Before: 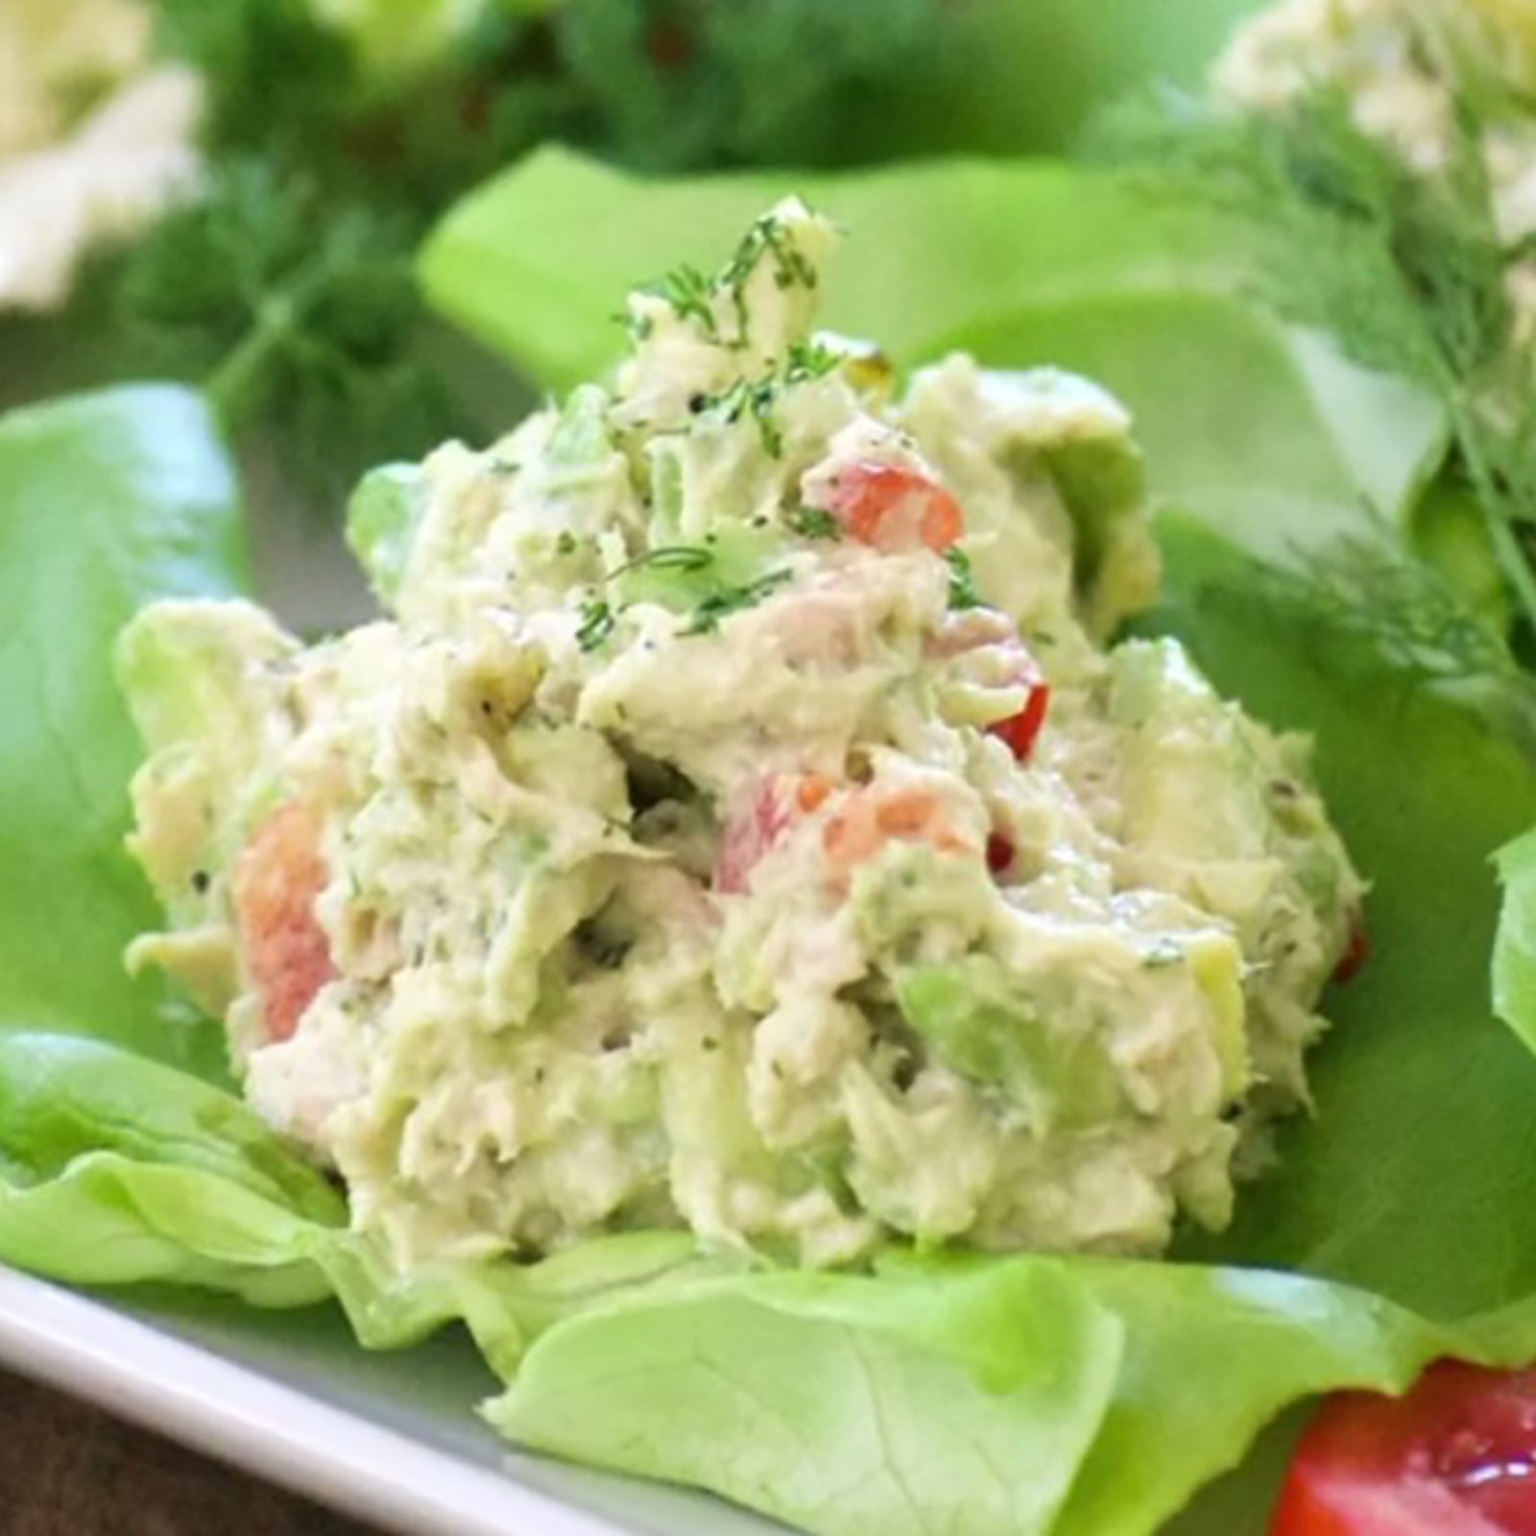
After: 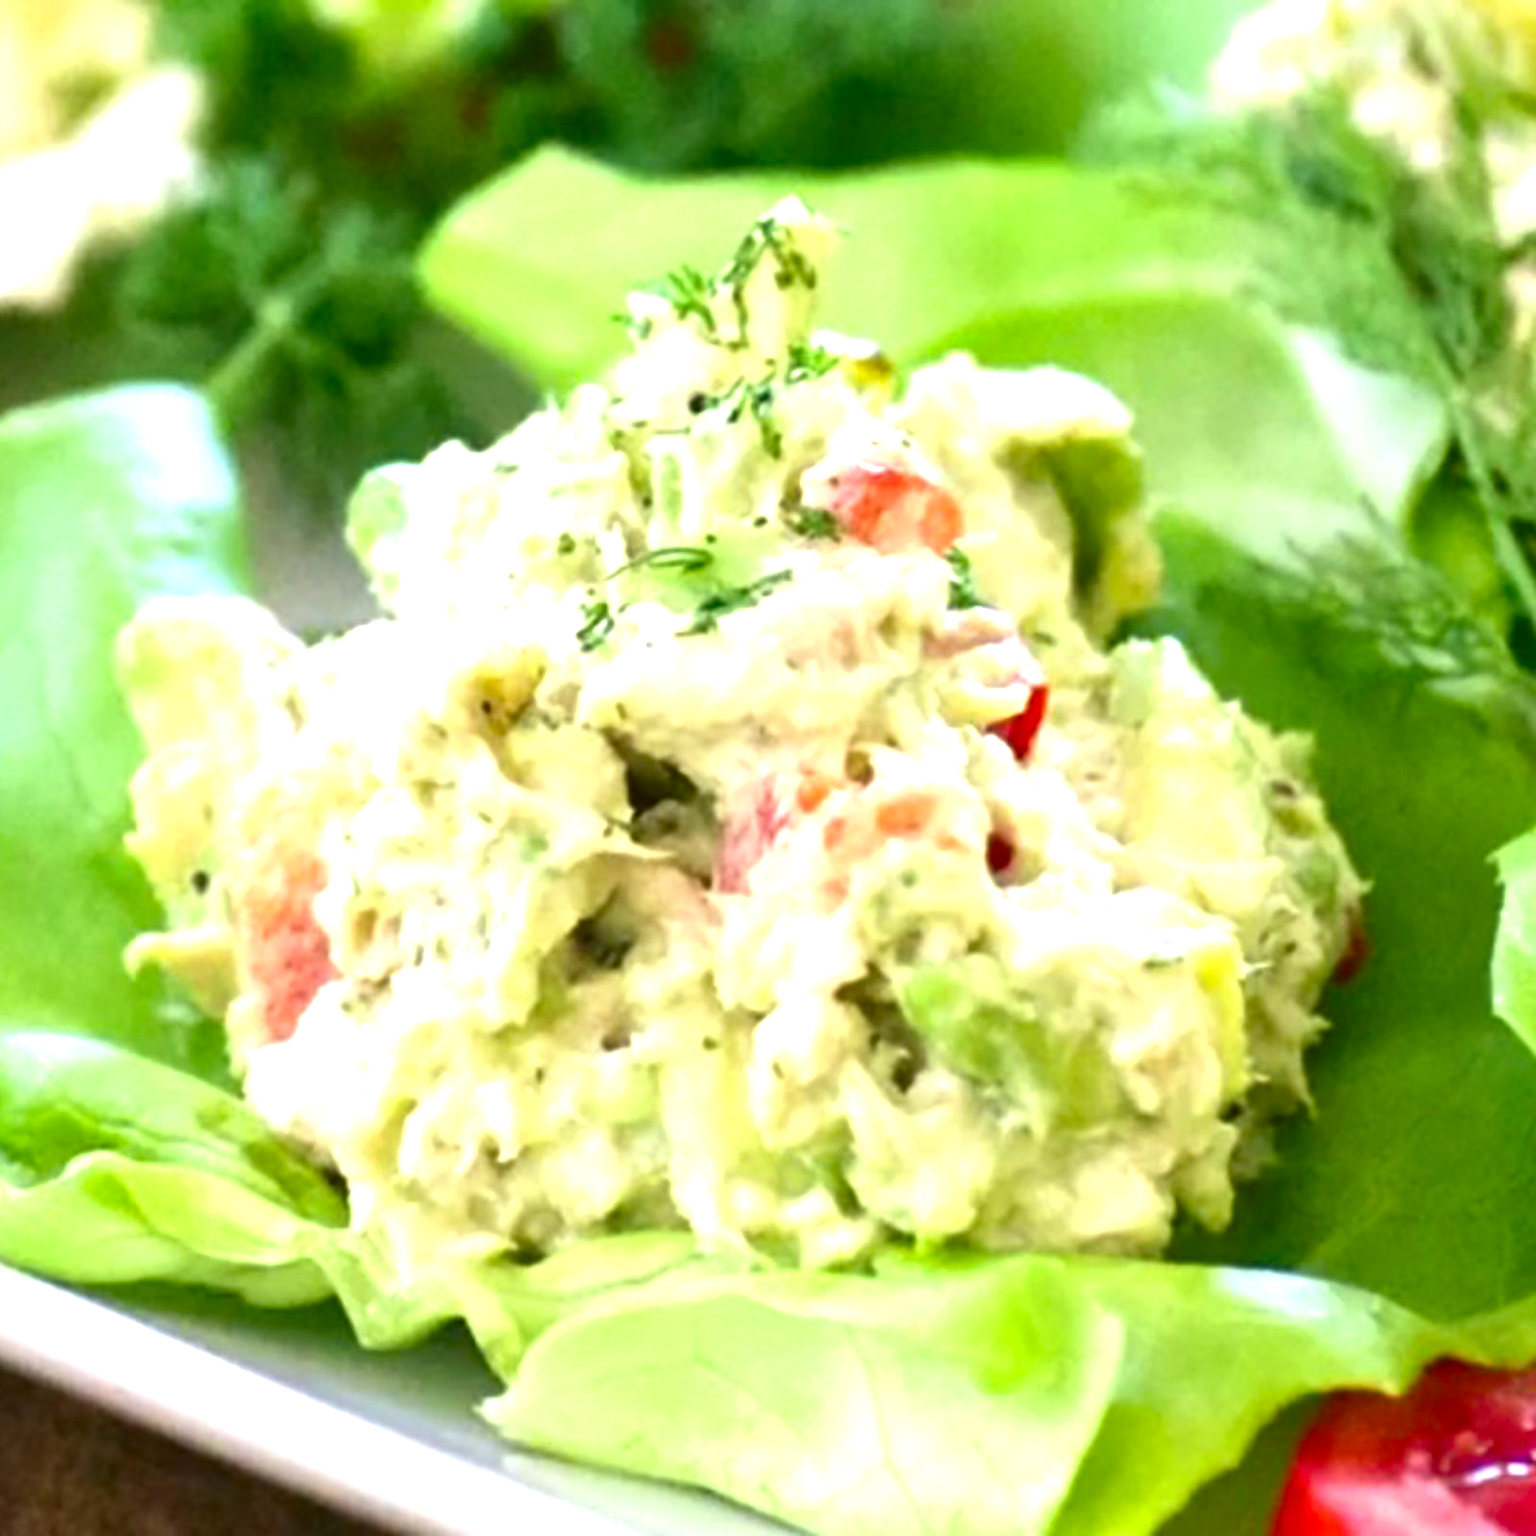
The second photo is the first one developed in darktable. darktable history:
color balance rgb: shadows lift › chroma 0.671%, shadows lift › hue 110.01°, linear chroma grading › shadows -2.182%, linear chroma grading › highlights -14.723%, linear chroma grading › global chroma -9.393%, linear chroma grading › mid-tones -9.979%, perceptual saturation grading › global saturation 25.901%, global vibrance 20%
exposure: black level correction -0.001, exposure 0.91 EV, compensate highlight preservation false
contrast brightness saturation: contrast 0.067, brightness -0.145, saturation 0.11
